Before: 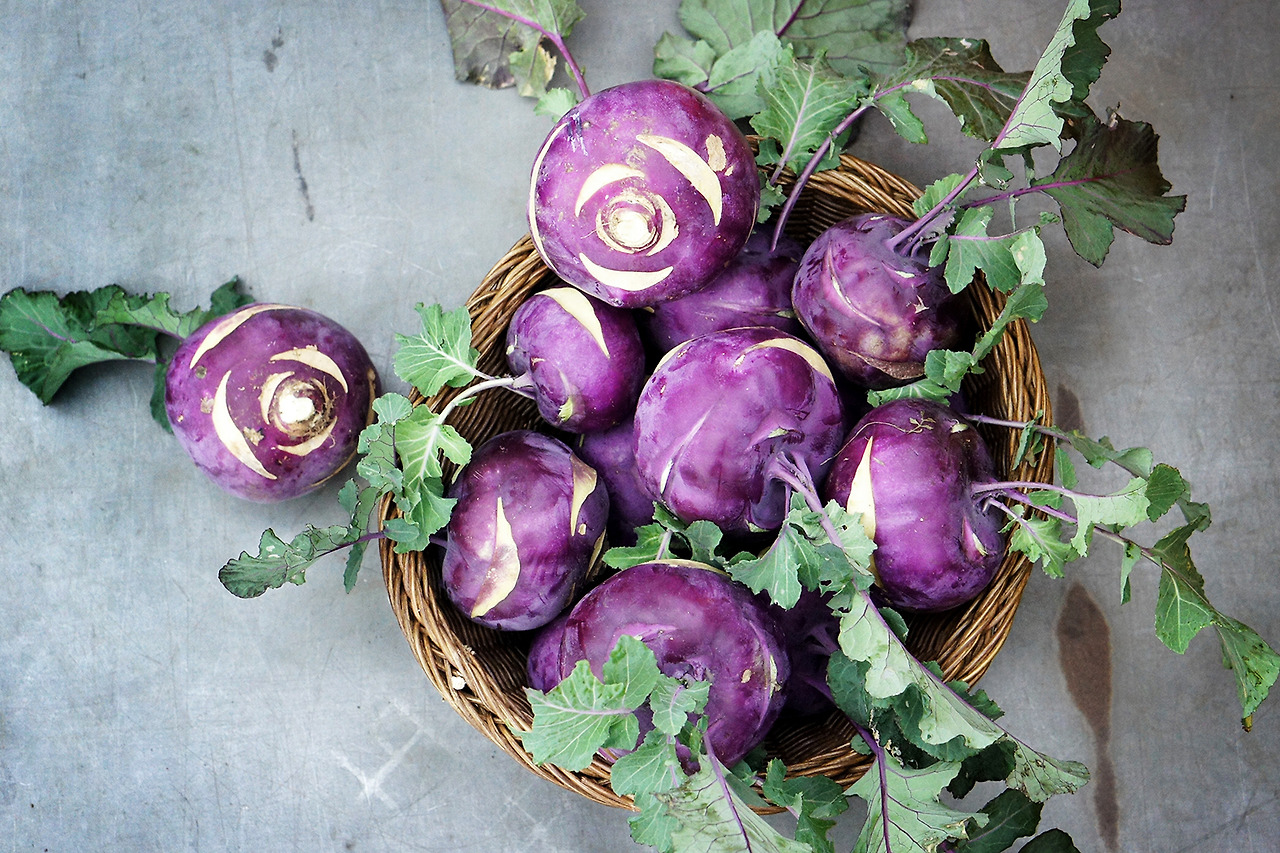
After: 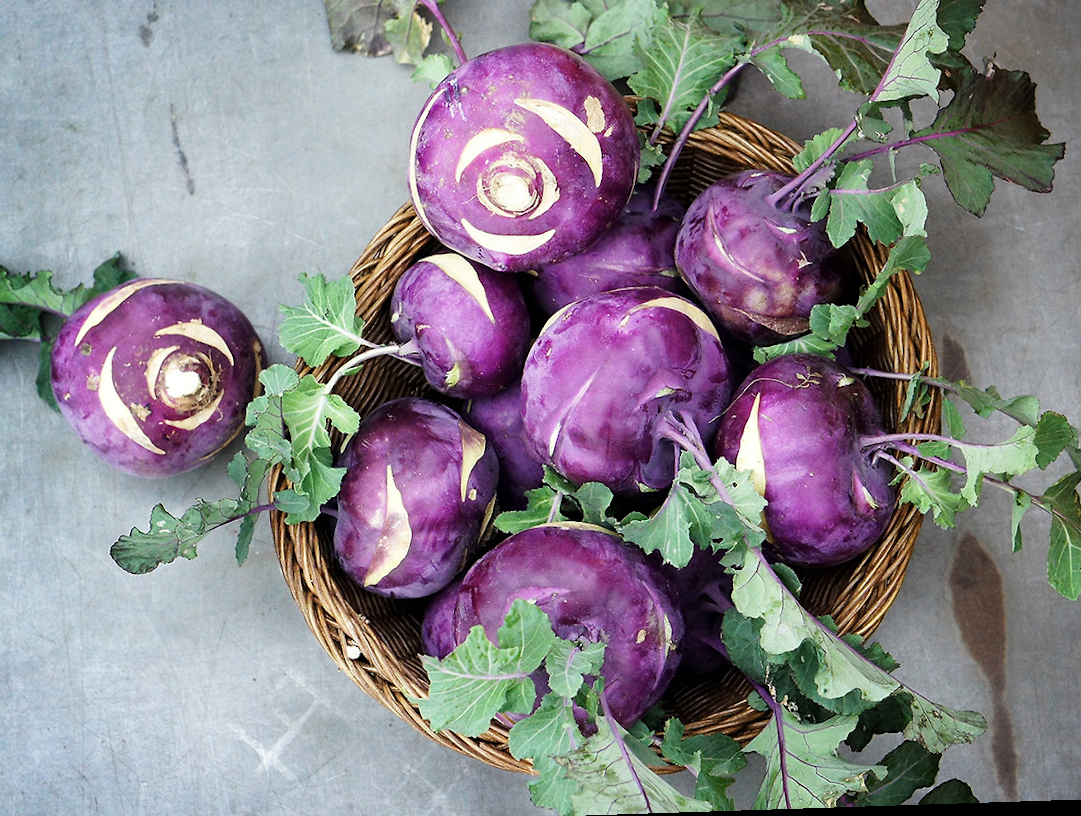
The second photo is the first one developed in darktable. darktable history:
tone equalizer: on, module defaults
crop: left 9.807%, top 6.259%, right 7.334%, bottom 2.177%
rotate and perspective: rotation -1.77°, lens shift (horizontal) 0.004, automatic cropping off
